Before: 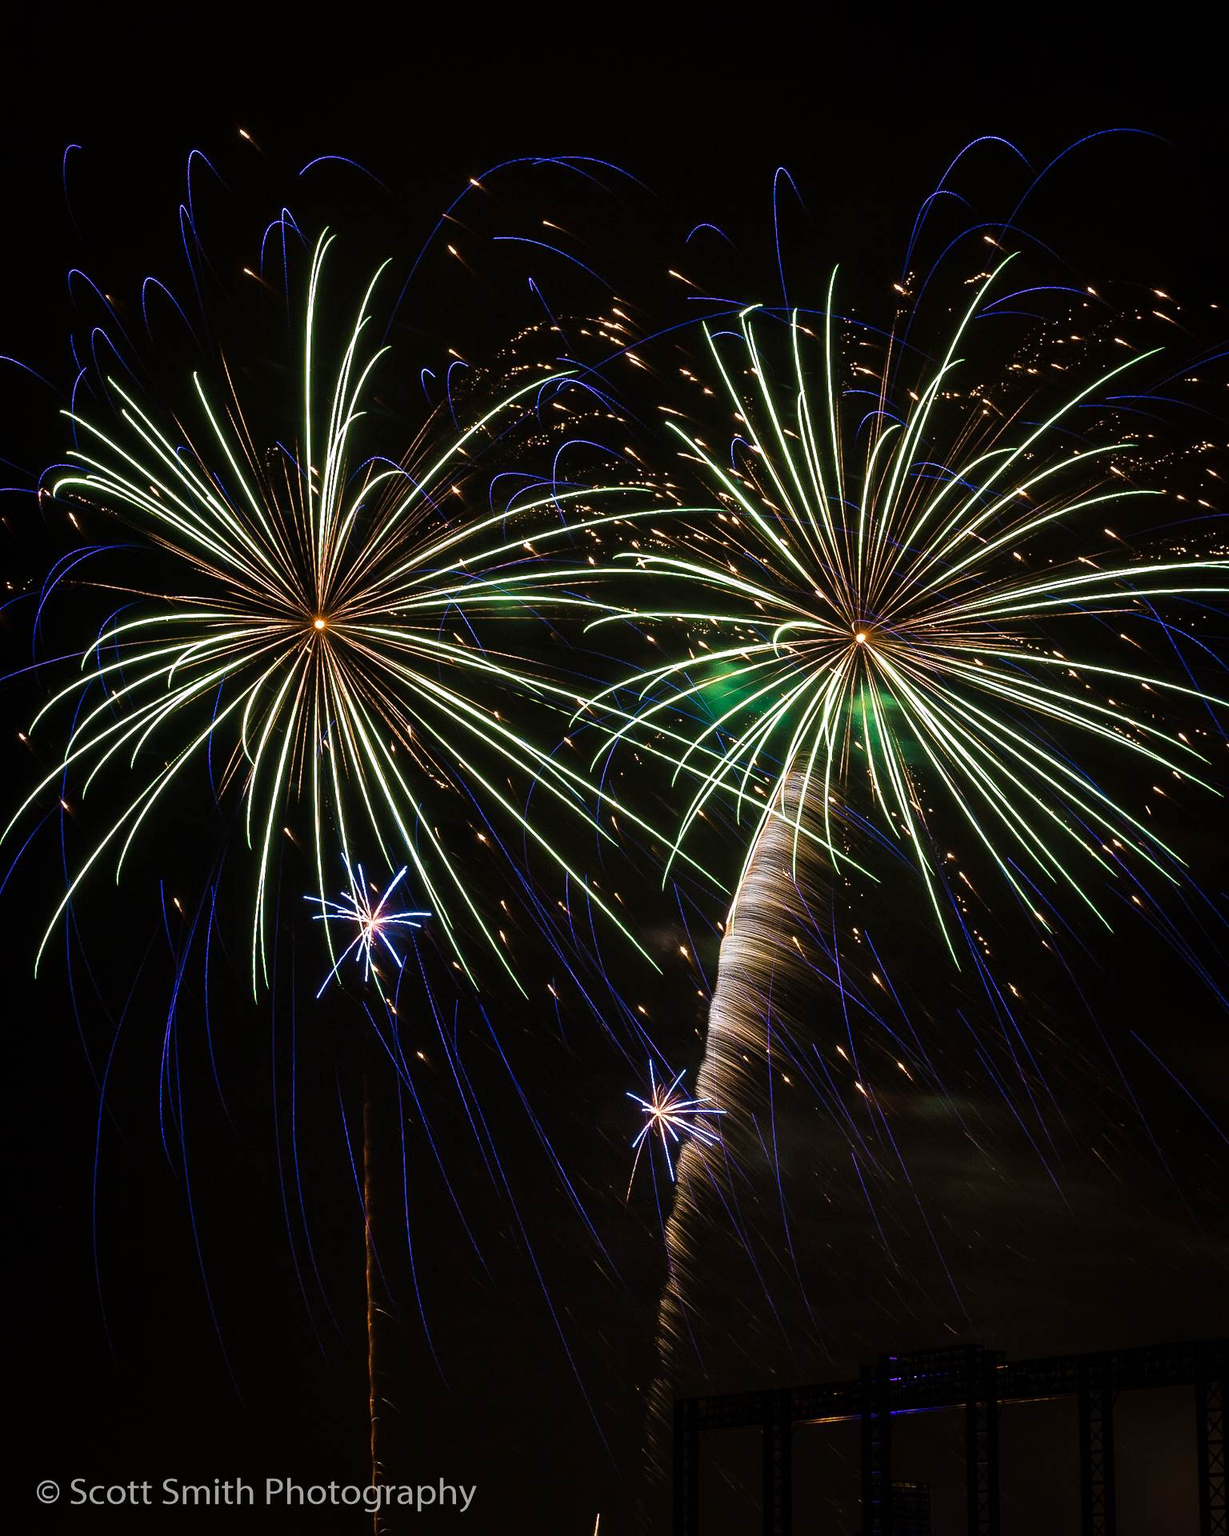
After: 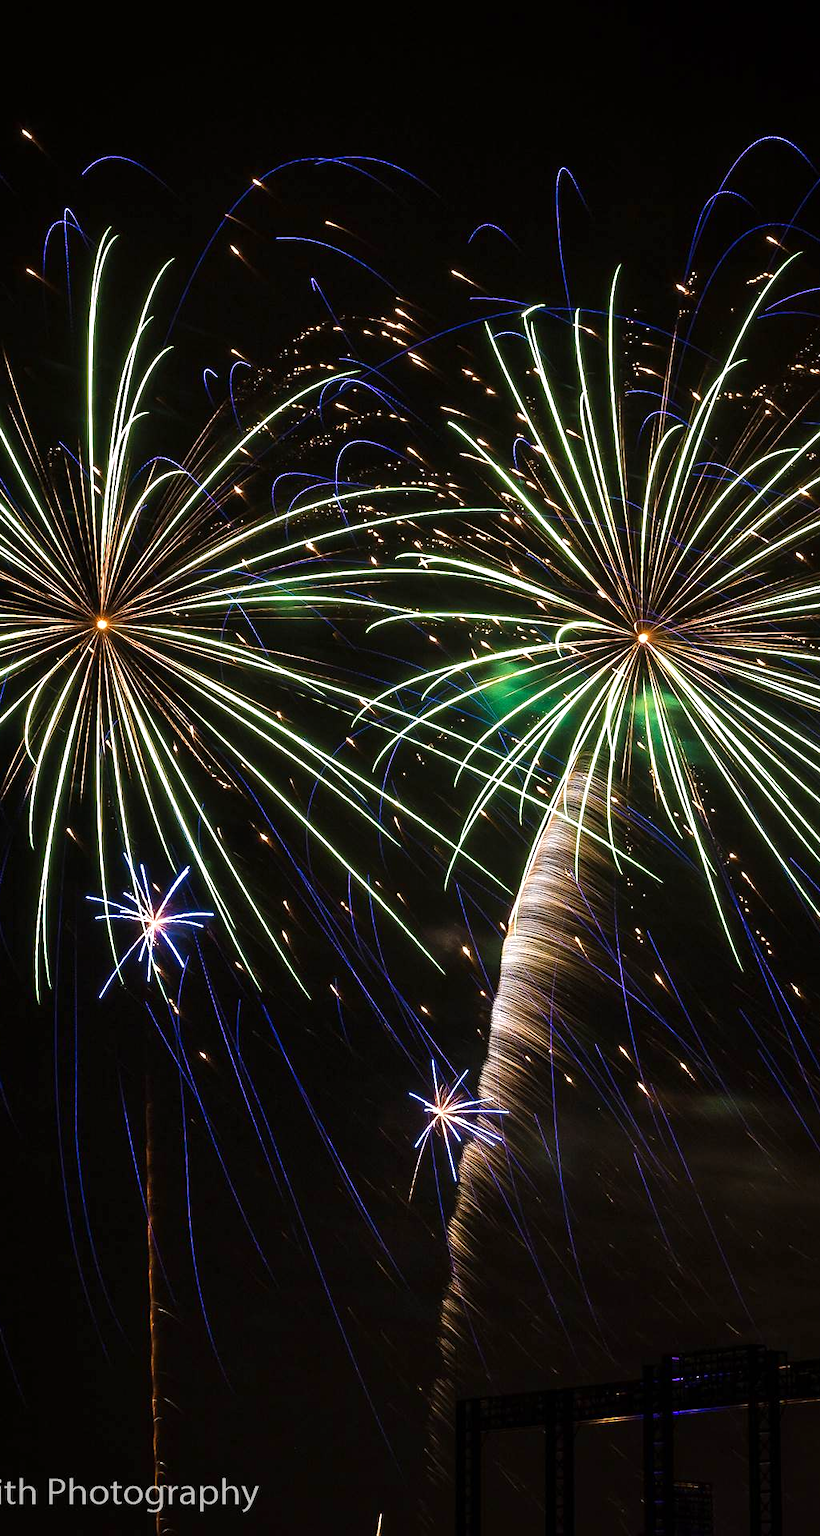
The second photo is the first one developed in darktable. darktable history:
exposure: exposure 0.4 EV, compensate highlight preservation false
crop and rotate: left 17.732%, right 15.423%
